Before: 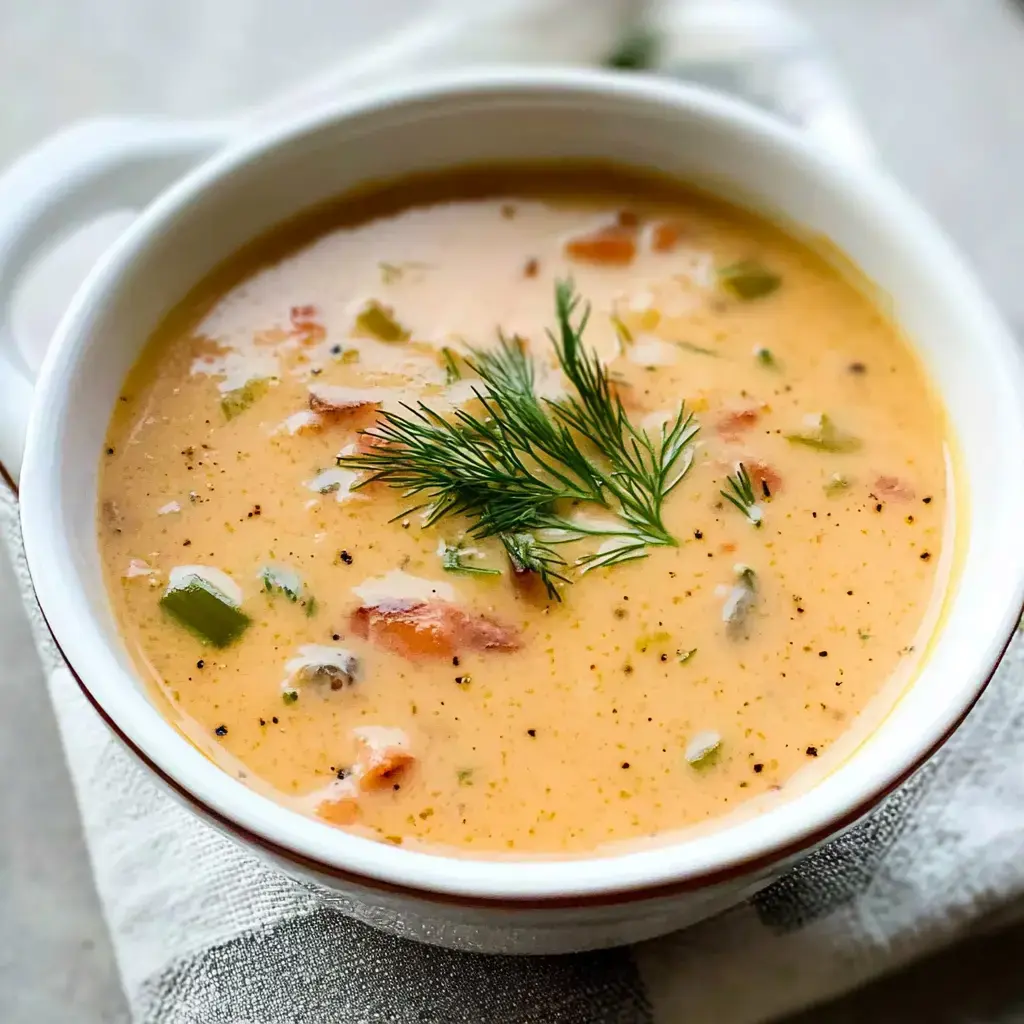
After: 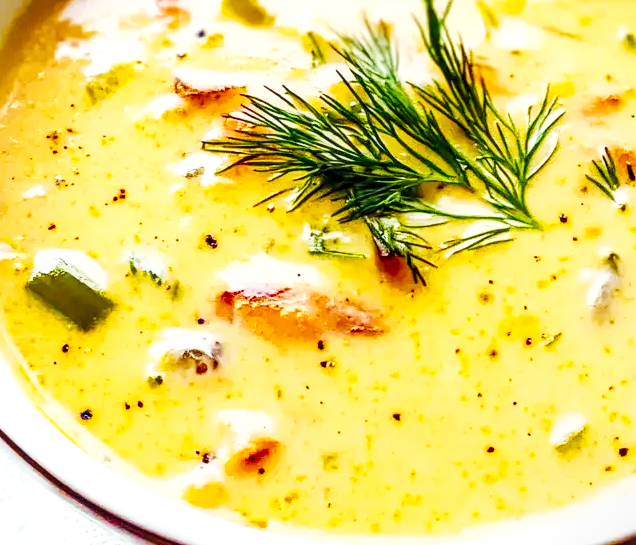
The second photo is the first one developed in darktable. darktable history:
local contrast: detail 150%
exposure: compensate exposure bias true, compensate highlight preservation false
base curve: curves: ch0 [(0, 0.003) (0.001, 0.002) (0.006, 0.004) (0.02, 0.022) (0.048, 0.086) (0.094, 0.234) (0.162, 0.431) (0.258, 0.629) (0.385, 0.8) (0.548, 0.918) (0.751, 0.988) (1, 1)], preserve colors none
crop: left 13.279%, top 30.951%, right 24.524%, bottom 15.825%
color balance rgb: shadows lift › luminance -21.29%, shadows lift › chroma 9.289%, shadows lift › hue 286.14°, global offset › luminance 0.684%, perceptual saturation grading › global saturation 0.732%, global vibrance 50.702%
contrast brightness saturation: saturation -0.031
